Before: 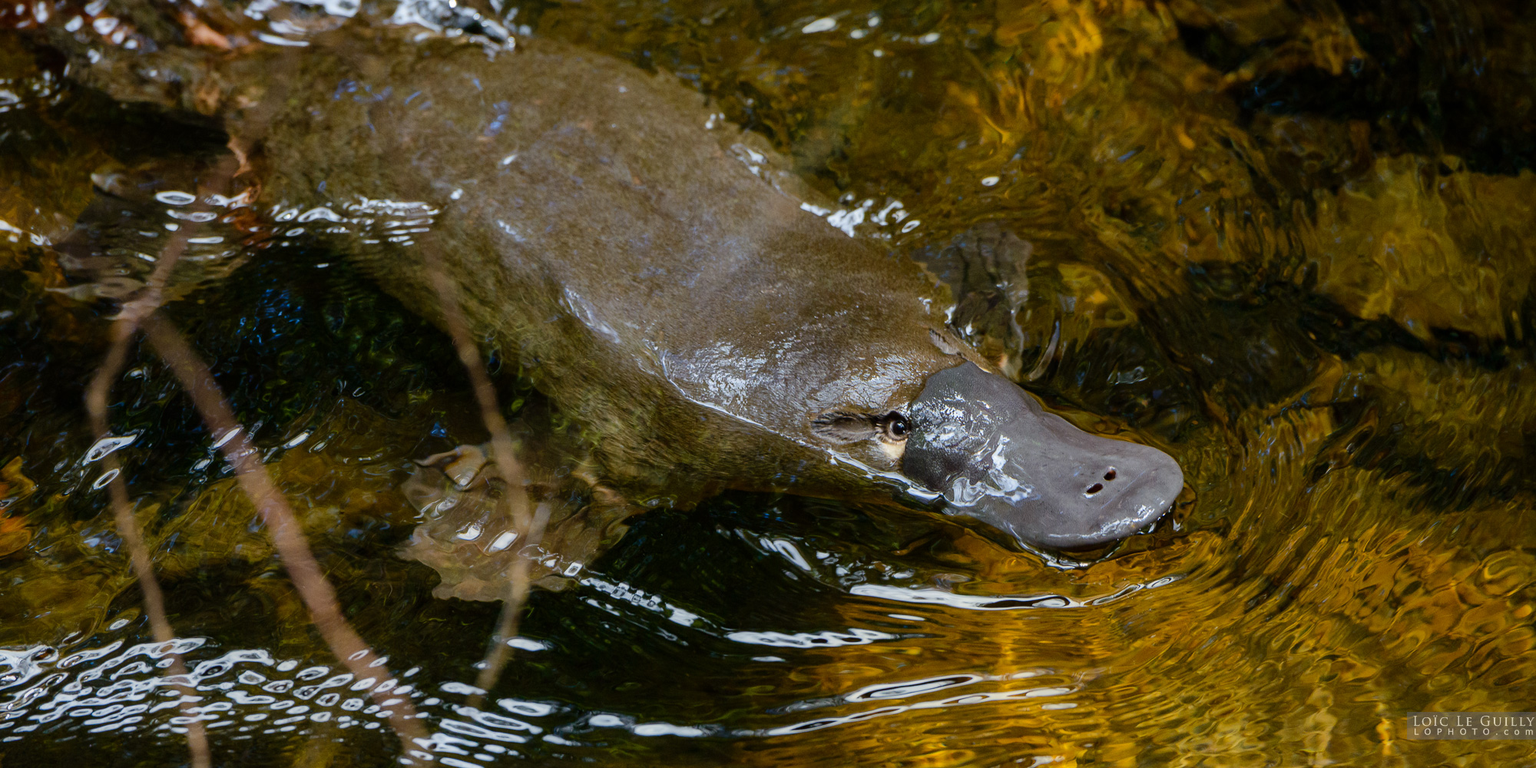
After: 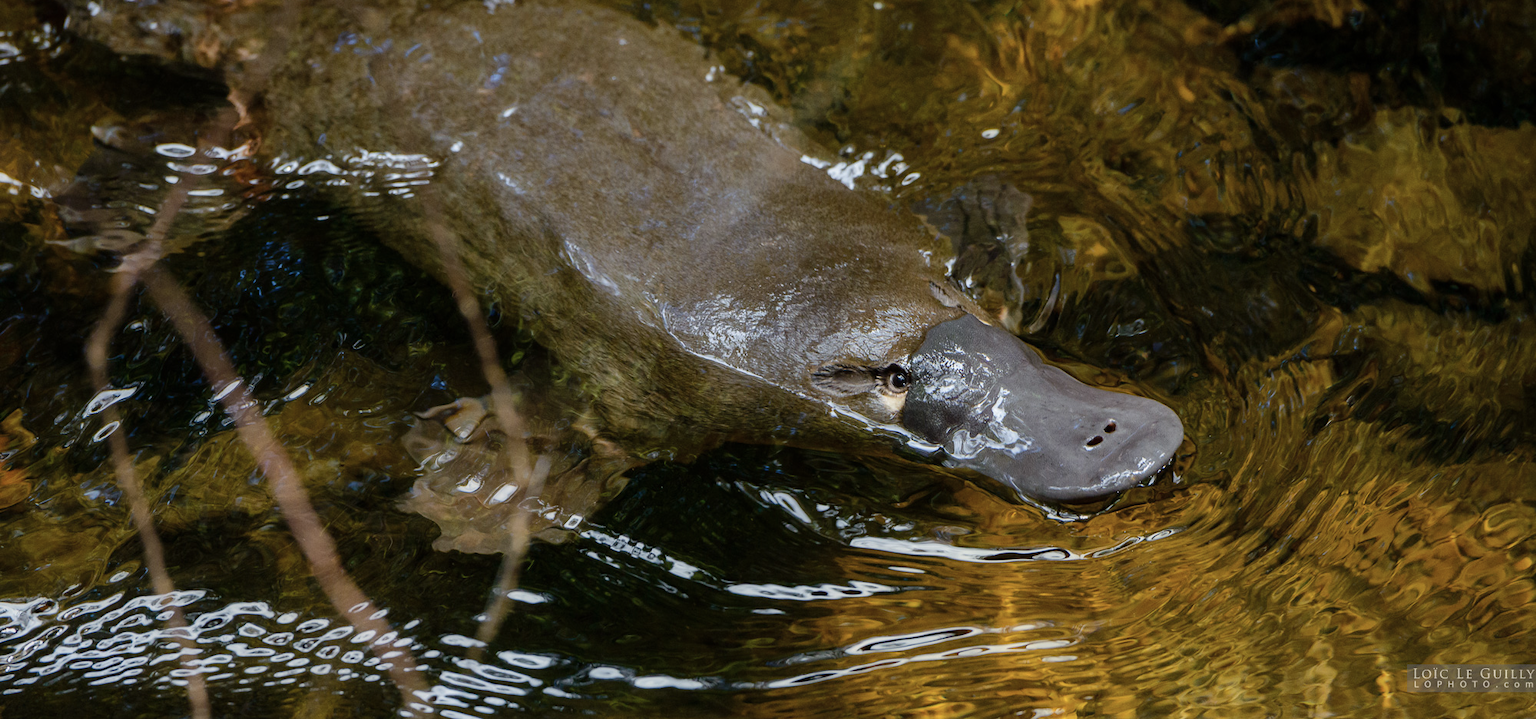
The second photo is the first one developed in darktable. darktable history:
crop and rotate: top 6.25%
contrast brightness saturation: saturation -0.17
